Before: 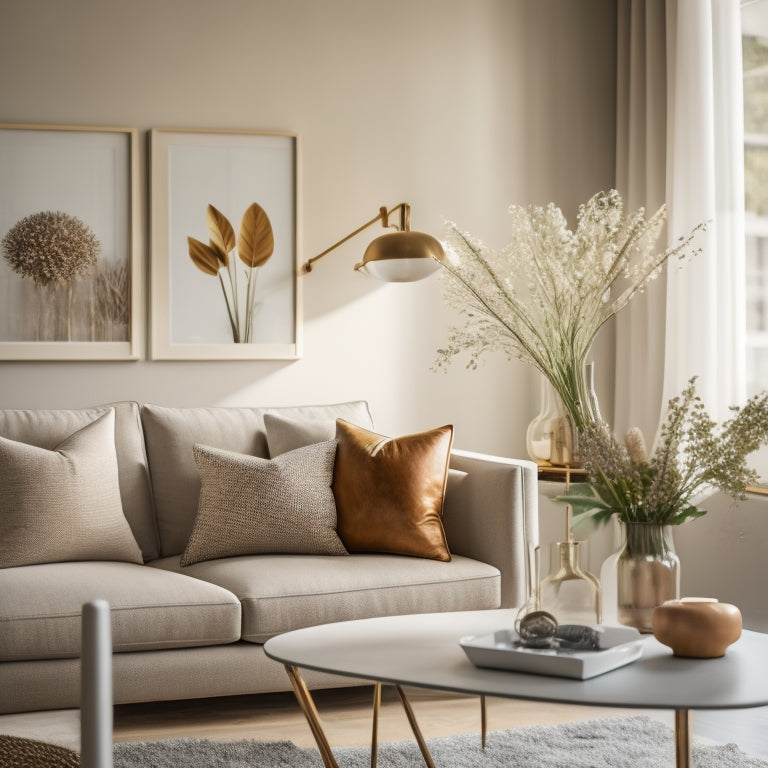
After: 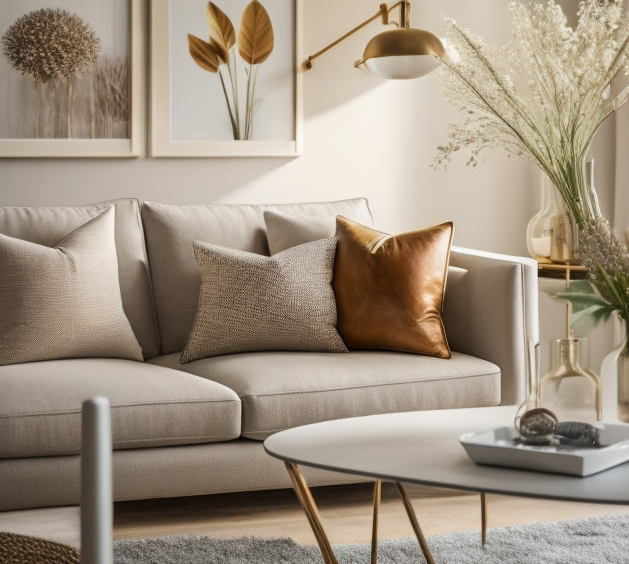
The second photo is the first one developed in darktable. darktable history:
crop: top 26.501%, right 18.013%
tone equalizer: edges refinement/feathering 500, mask exposure compensation -1.57 EV, preserve details no
exposure: compensate exposure bias true, compensate highlight preservation false
